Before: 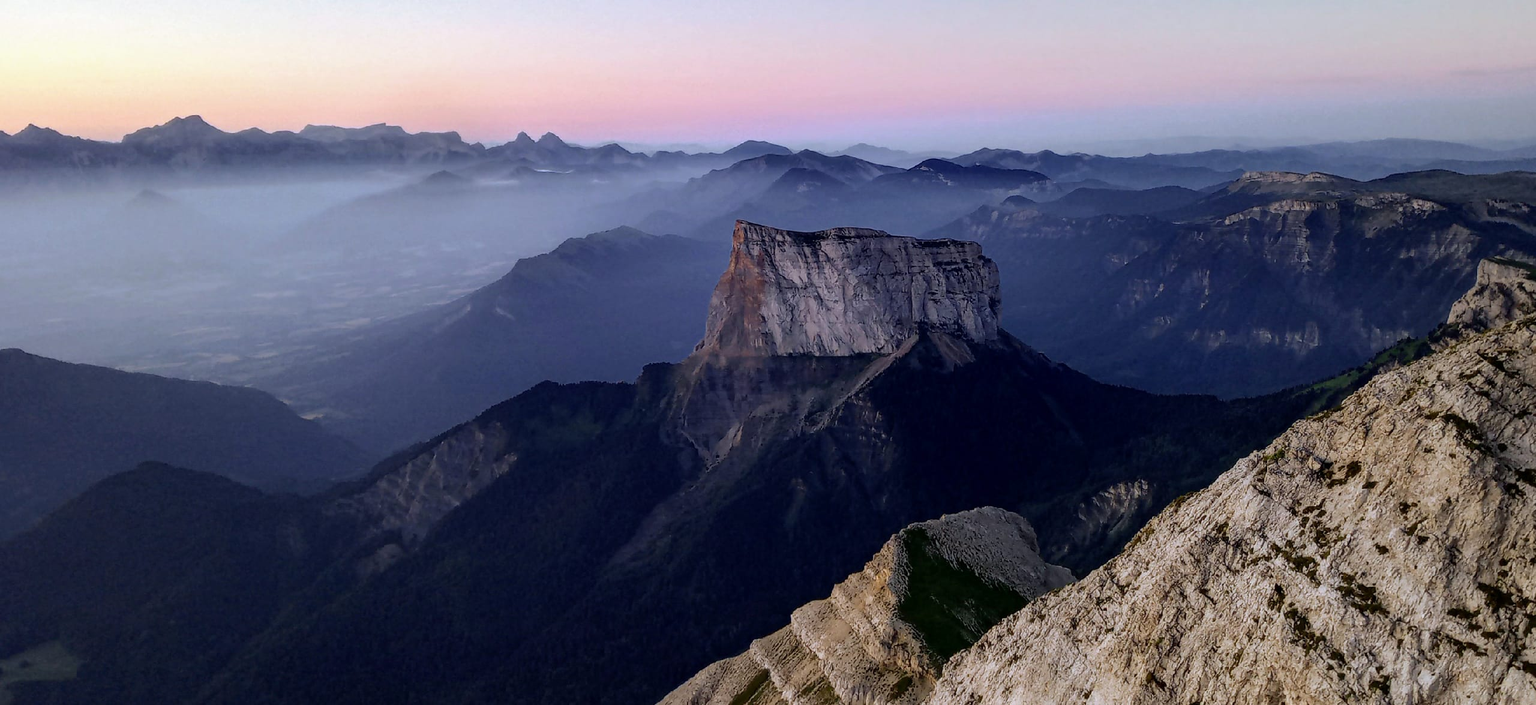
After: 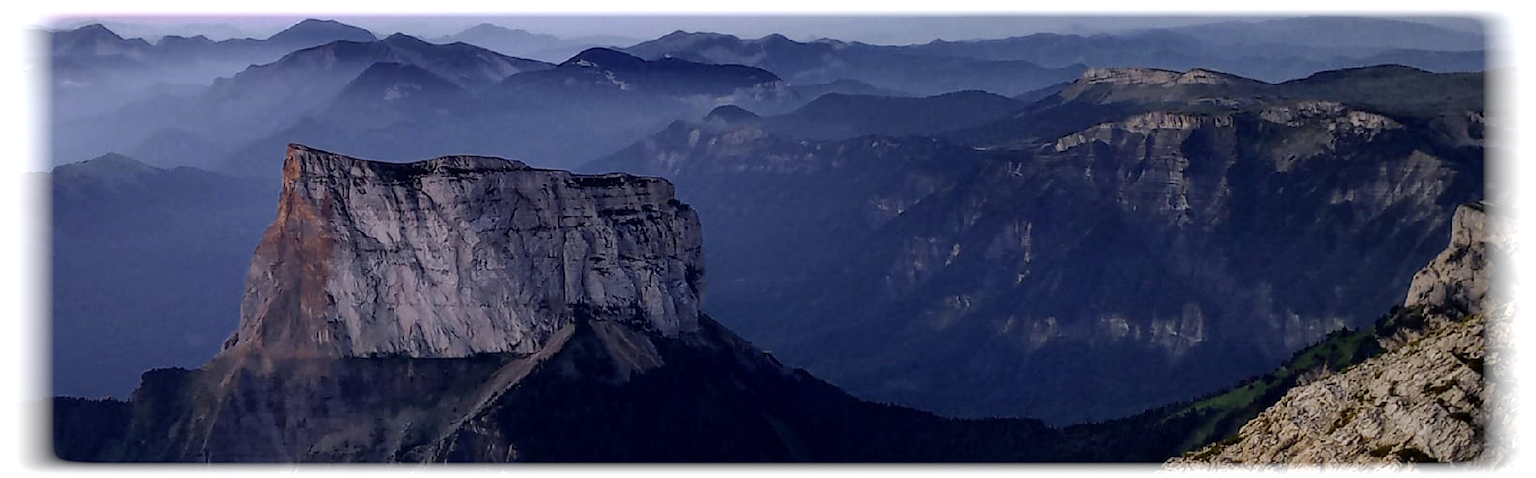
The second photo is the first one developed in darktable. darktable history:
crop: left 36.005%, top 18.293%, right 0.31%, bottom 38.444%
vignetting: fall-off start 93%, fall-off radius 5%, brightness 1, saturation -0.49, automatic ratio true, width/height ratio 1.332, shape 0.04, unbound false
